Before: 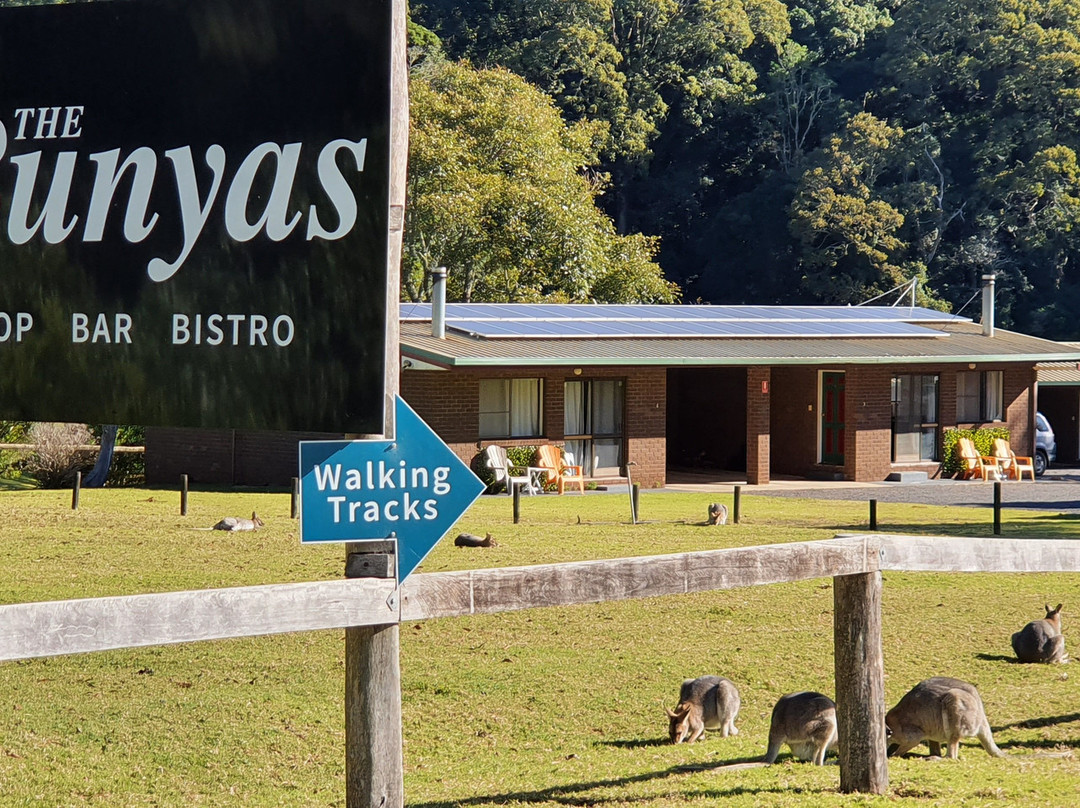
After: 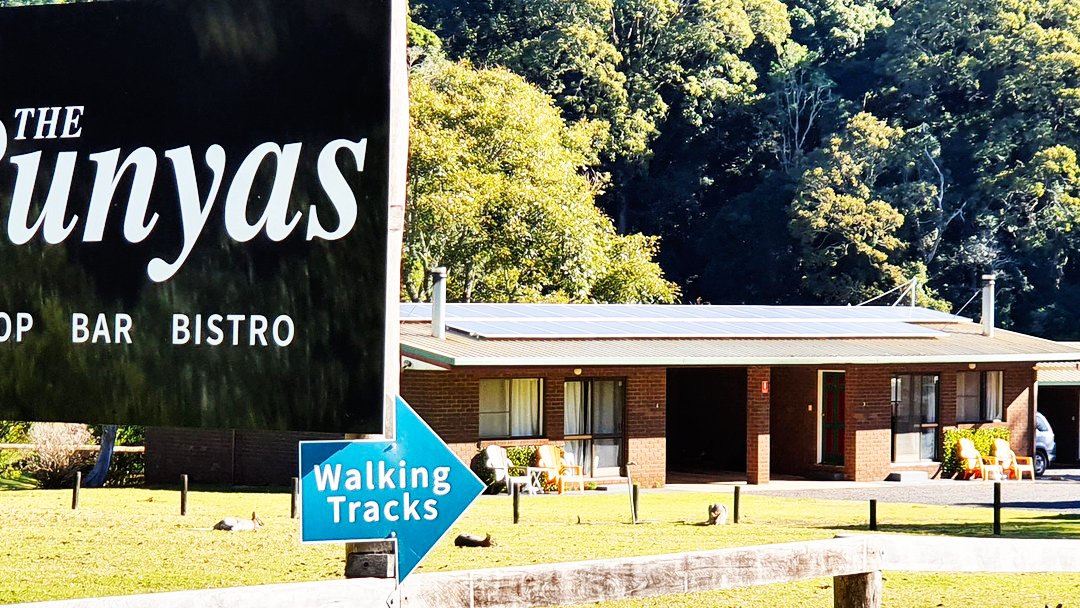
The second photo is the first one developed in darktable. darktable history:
base curve: curves: ch0 [(0, 0) (0.007, 0.004) (0.027, 0.03) (0.046, 0.07) (0.207, 0.54) (0.442, 0.872) (0.673, 0.972) (1, 1)], preserve colors none
crop: bottom 24.728%
shadows and highlights: soften with gaussian
